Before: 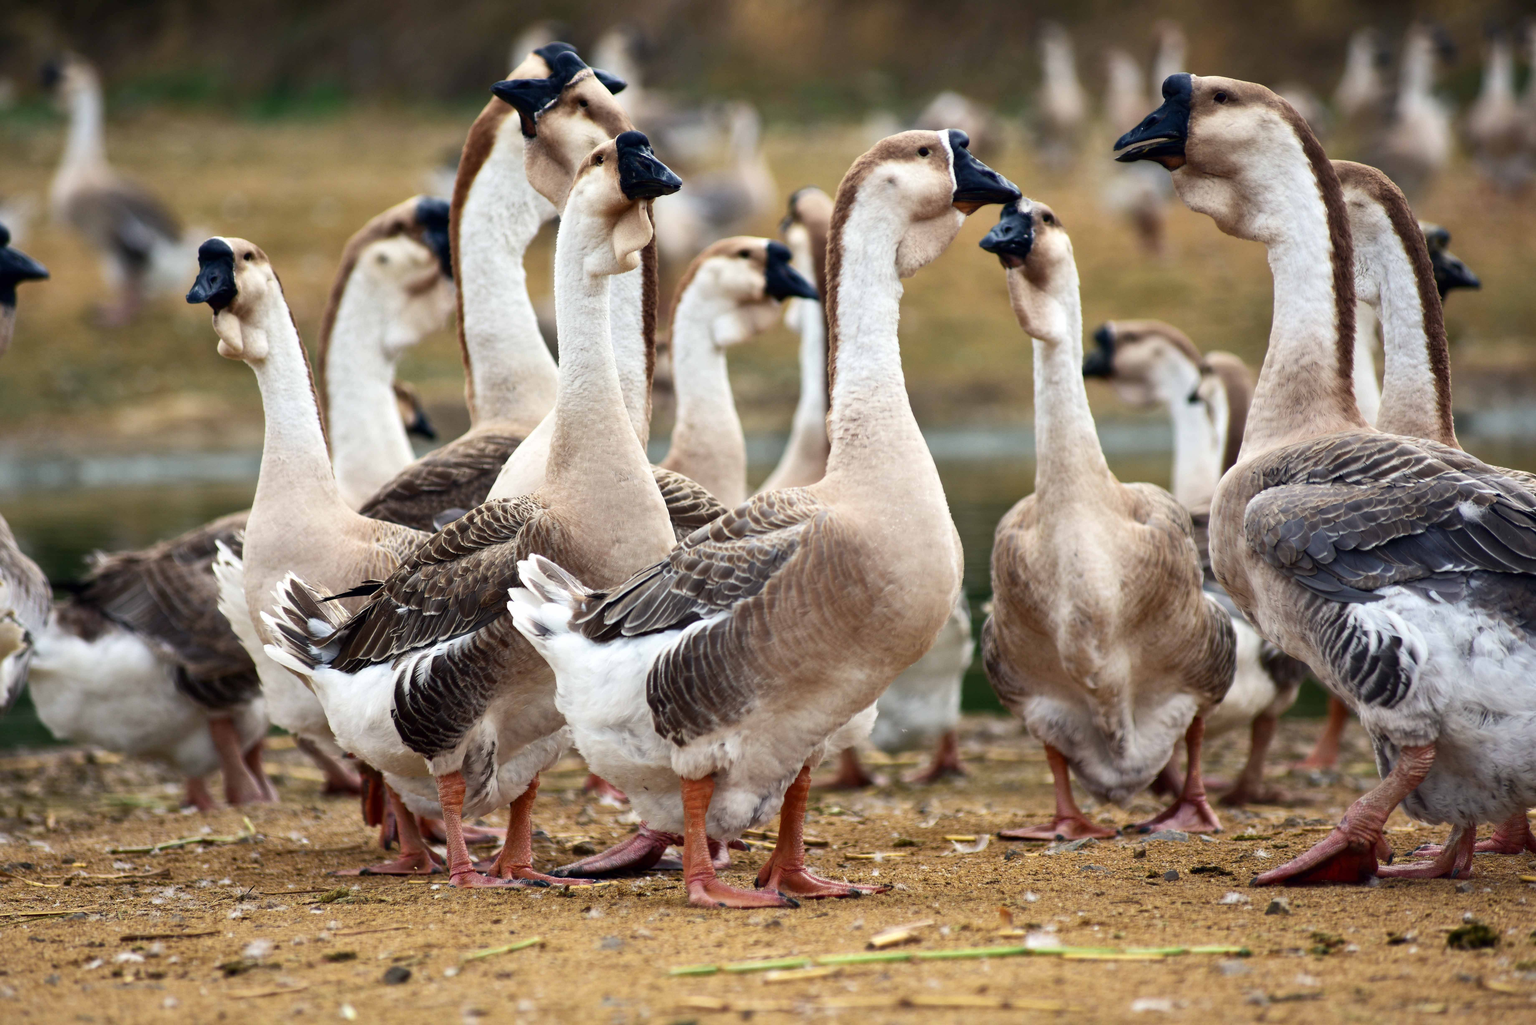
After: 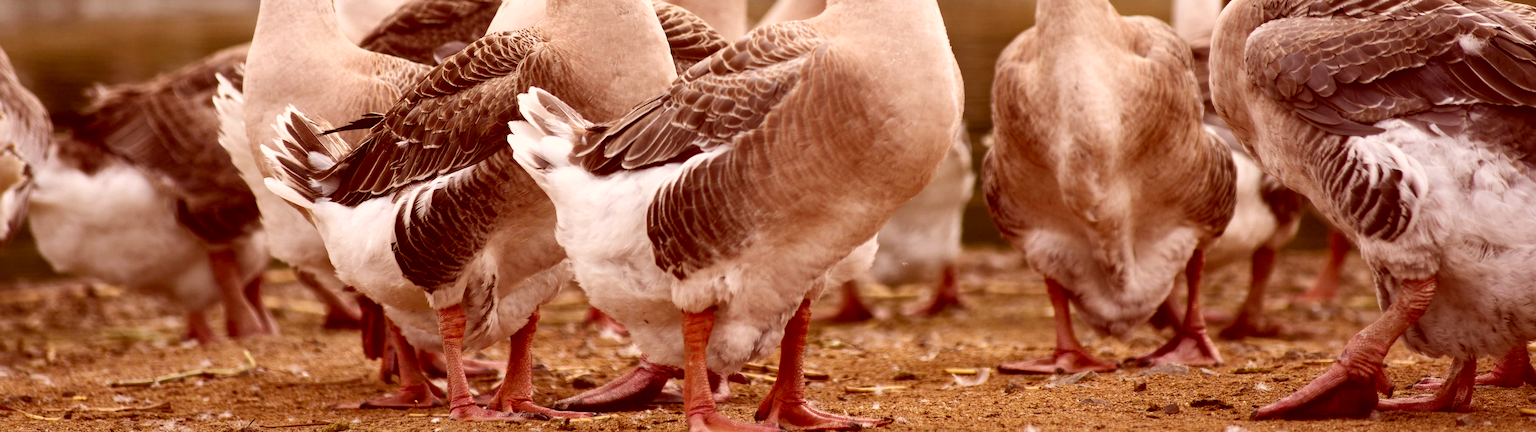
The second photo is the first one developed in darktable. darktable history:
crop: top 45.586%, bottom 12.229%
color correction: highlights a* 9.07, highlights b* 9.07, shadows a* 39.33, shadows b* 39.56, saturation 0.82
